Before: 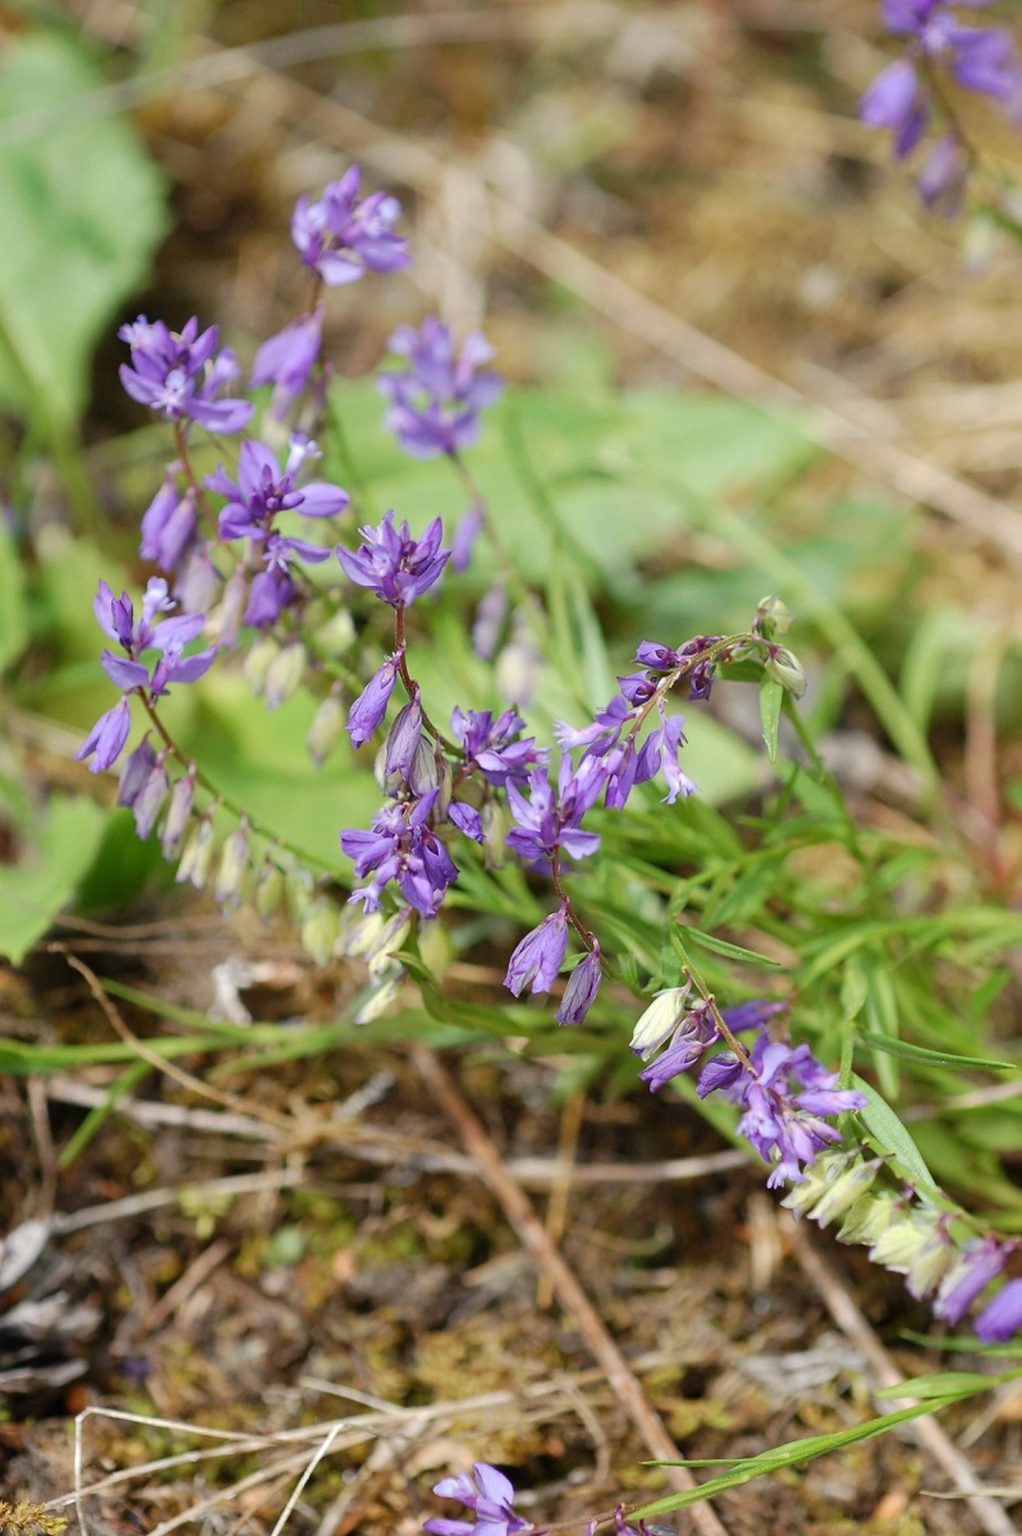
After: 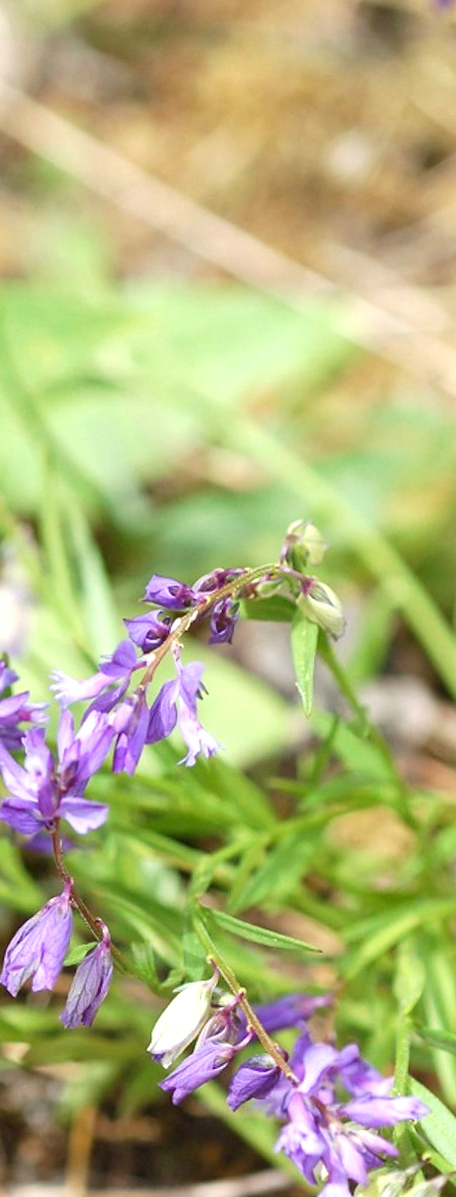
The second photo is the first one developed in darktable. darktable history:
rotate and perspective: rotation -1.24°, automatic cropping off
exposure: exposure 0.669 EV, compensate highlight preservation false
crop and rotate: left 49.936%, top 10.094%, right 13.136%, bottom 24.256%
